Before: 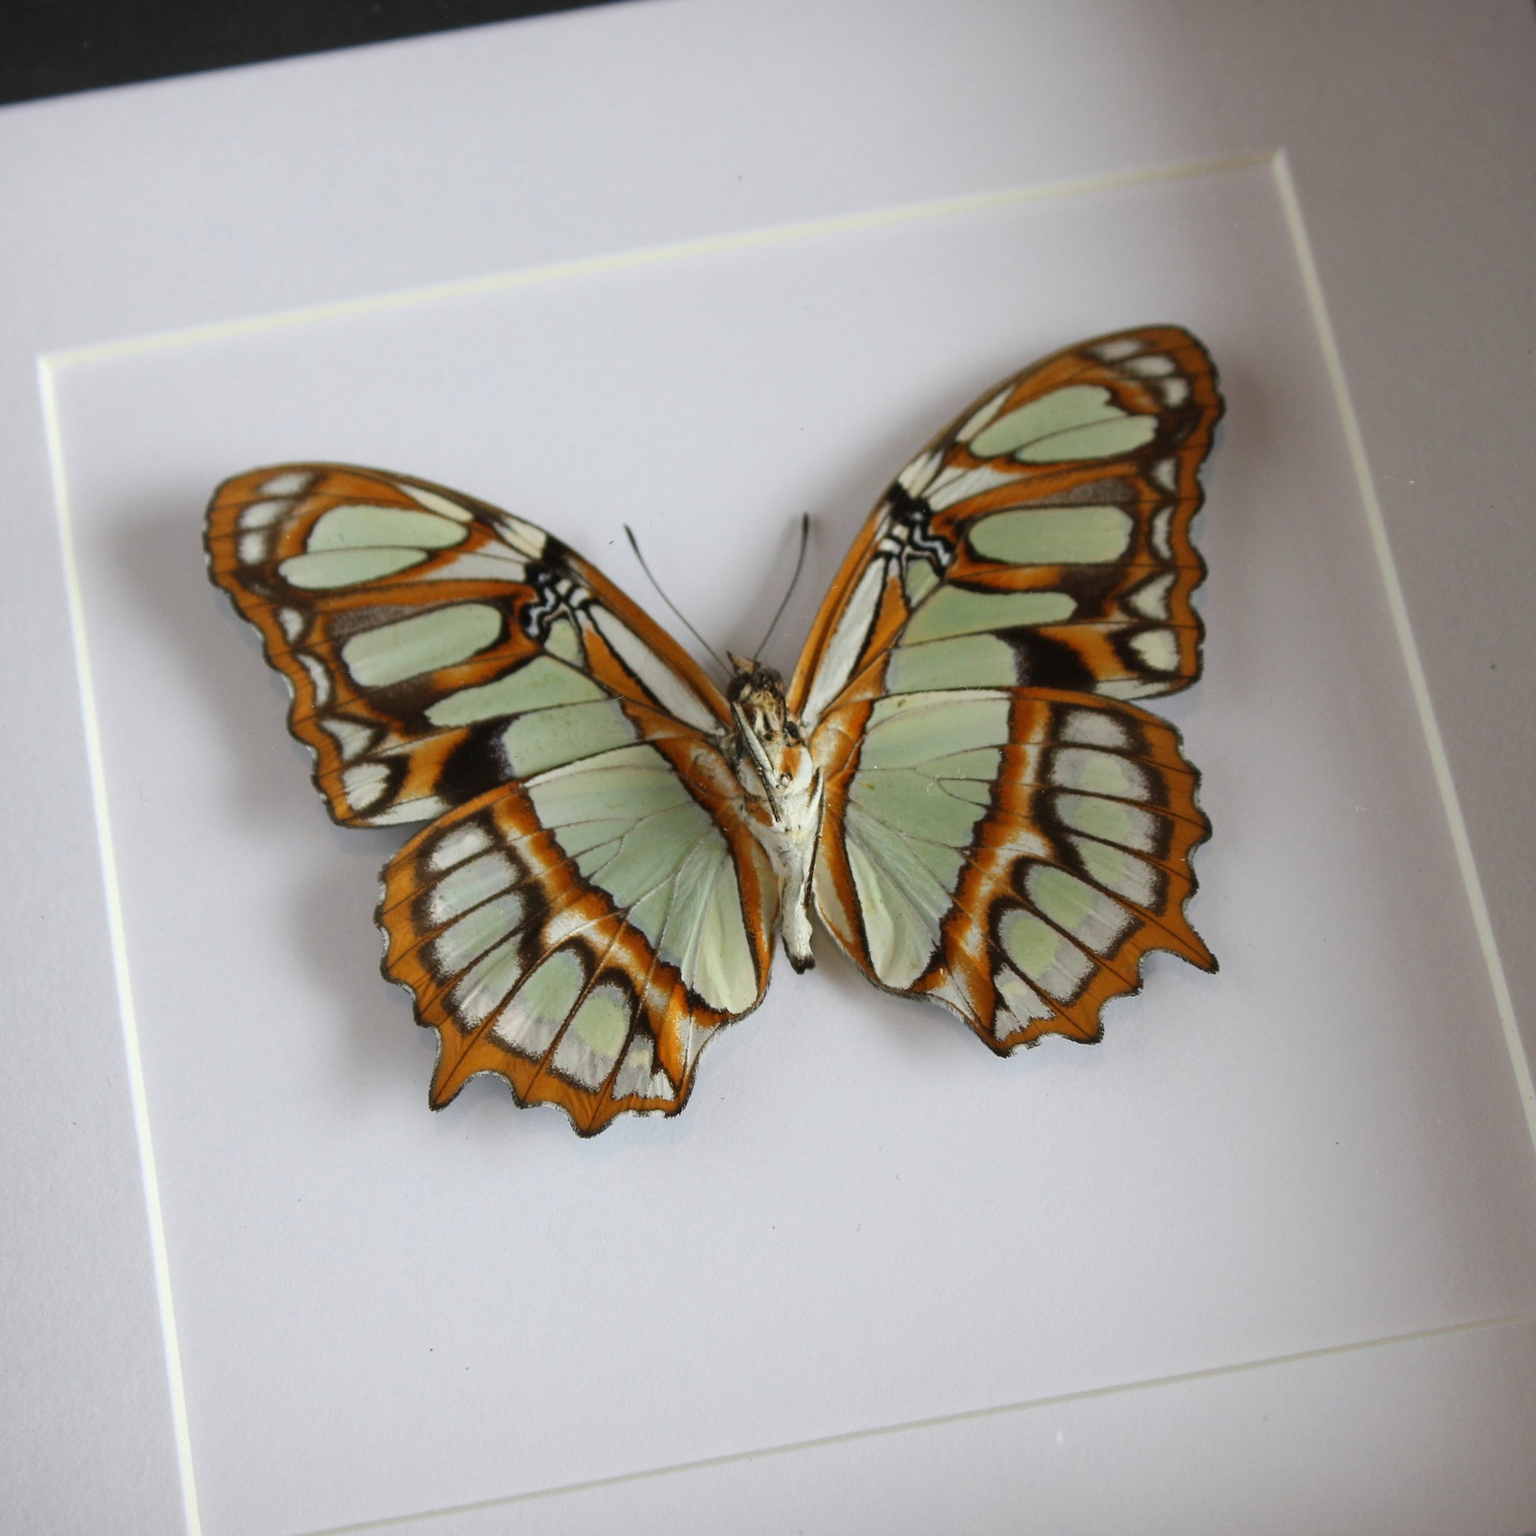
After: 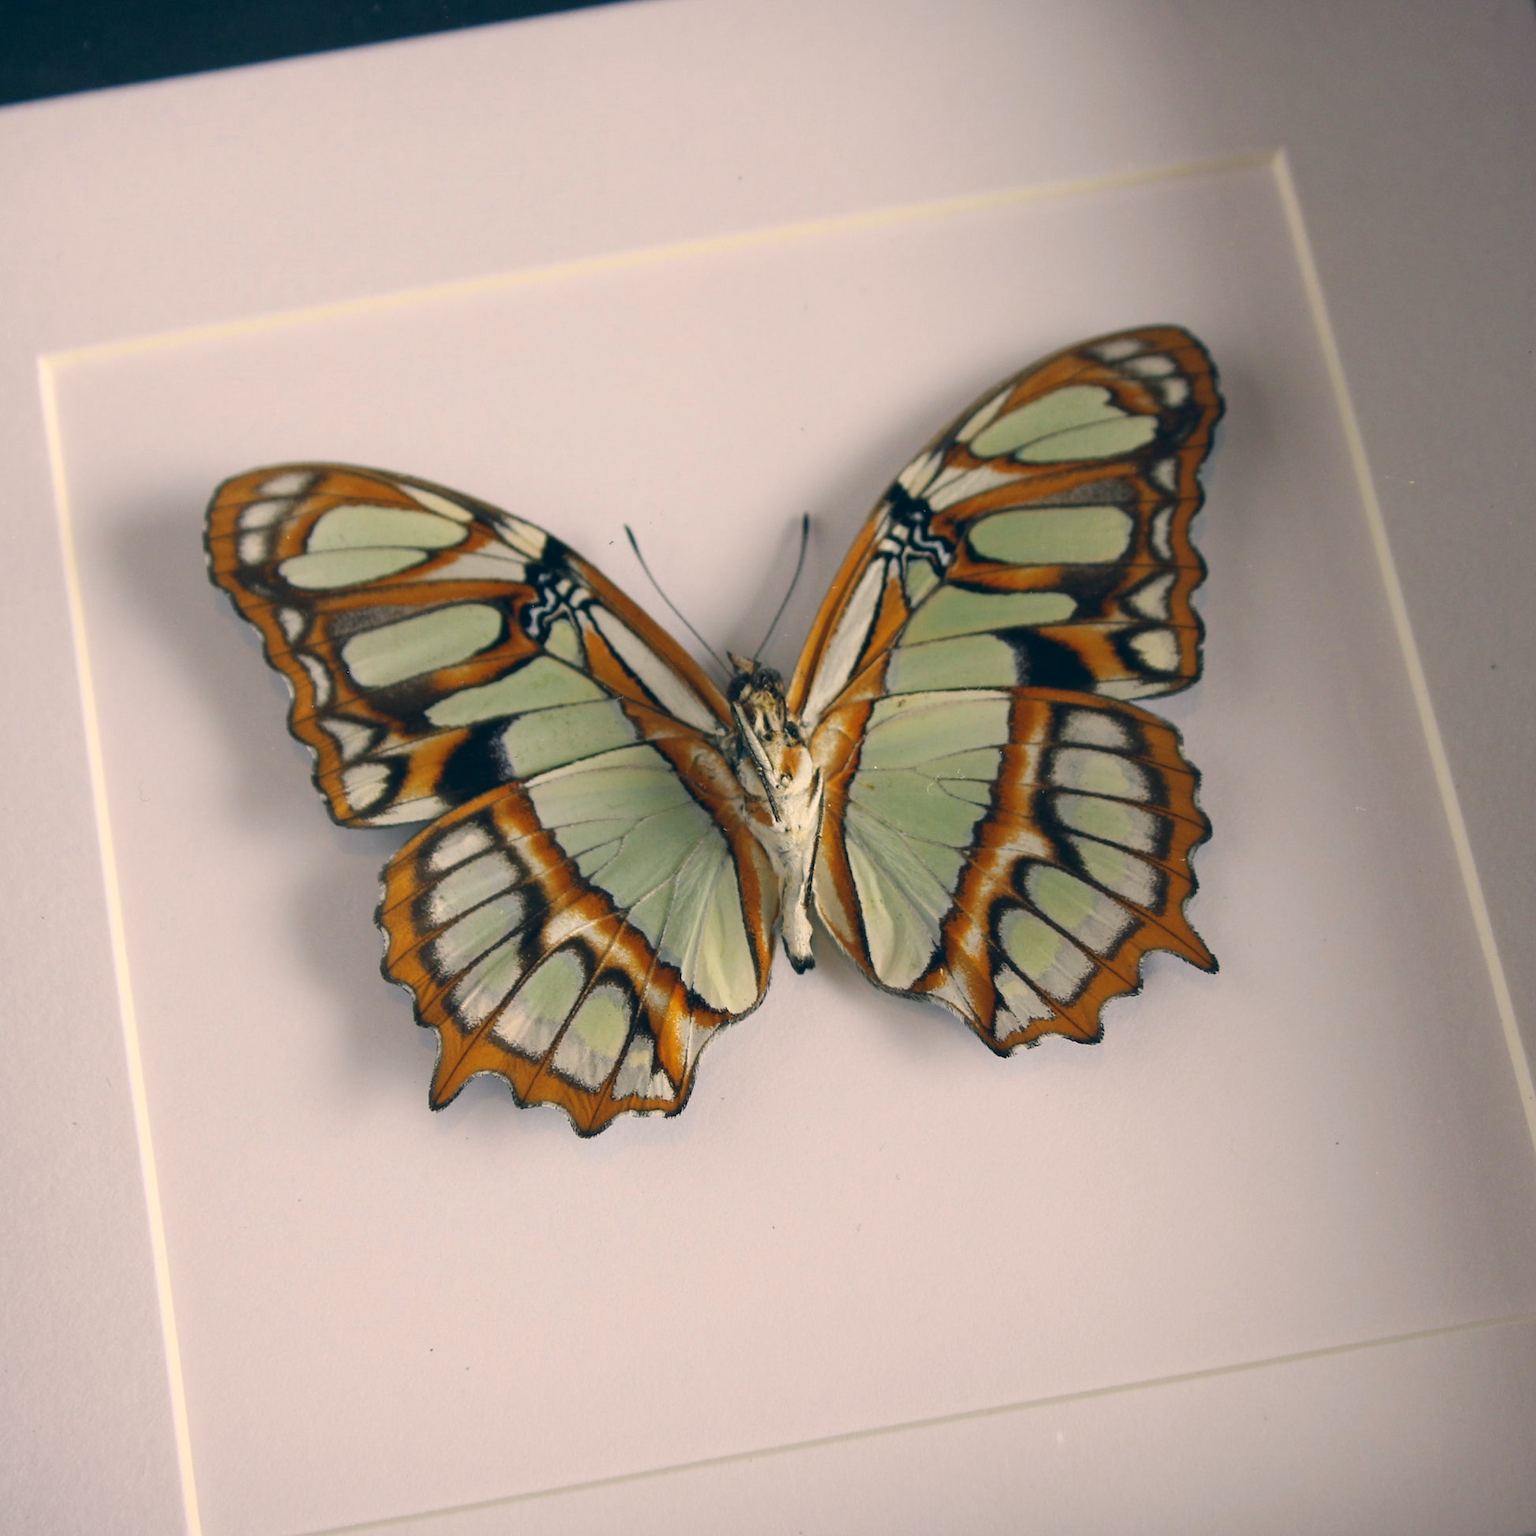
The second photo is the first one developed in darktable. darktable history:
color correction: highlights a* 10.36, highlights b* 14.64, shadows a* -9.88, shadows b* -15.13
local contrast: mode bilateral grid, contrast 99, coarseness 99, detail 91%, midtone range 0.2
